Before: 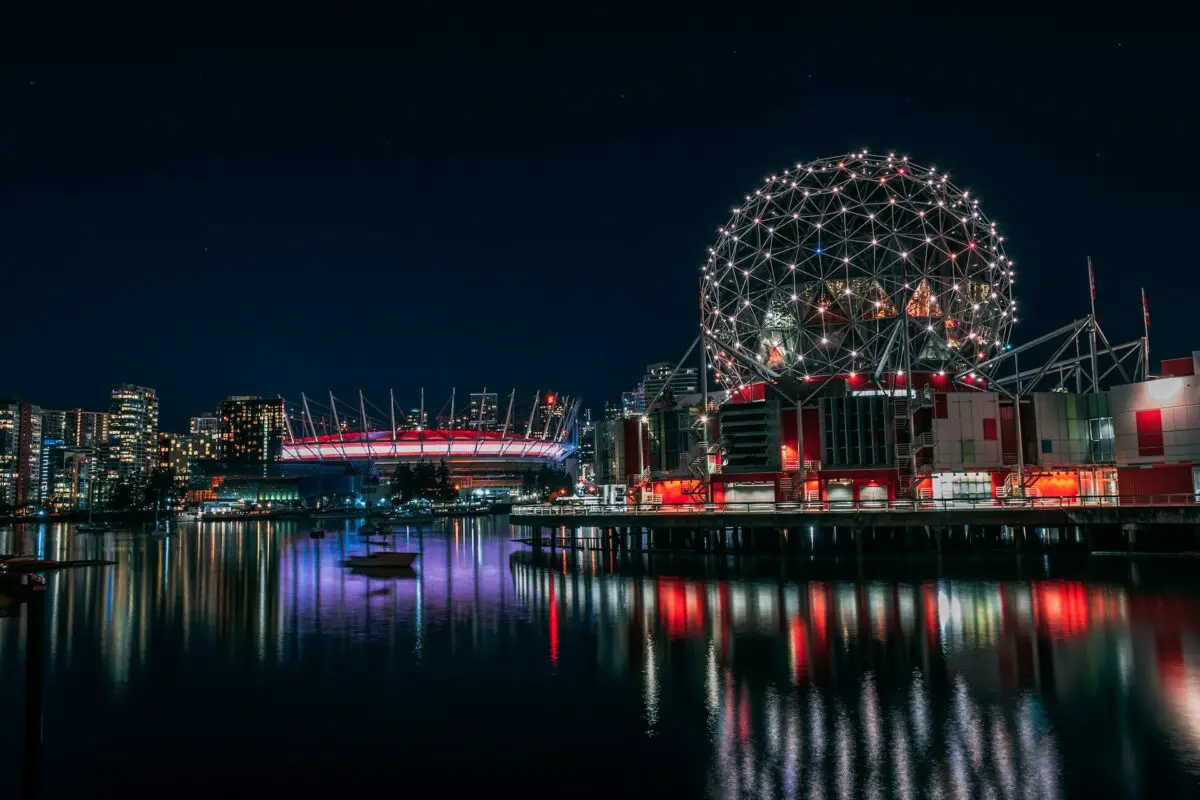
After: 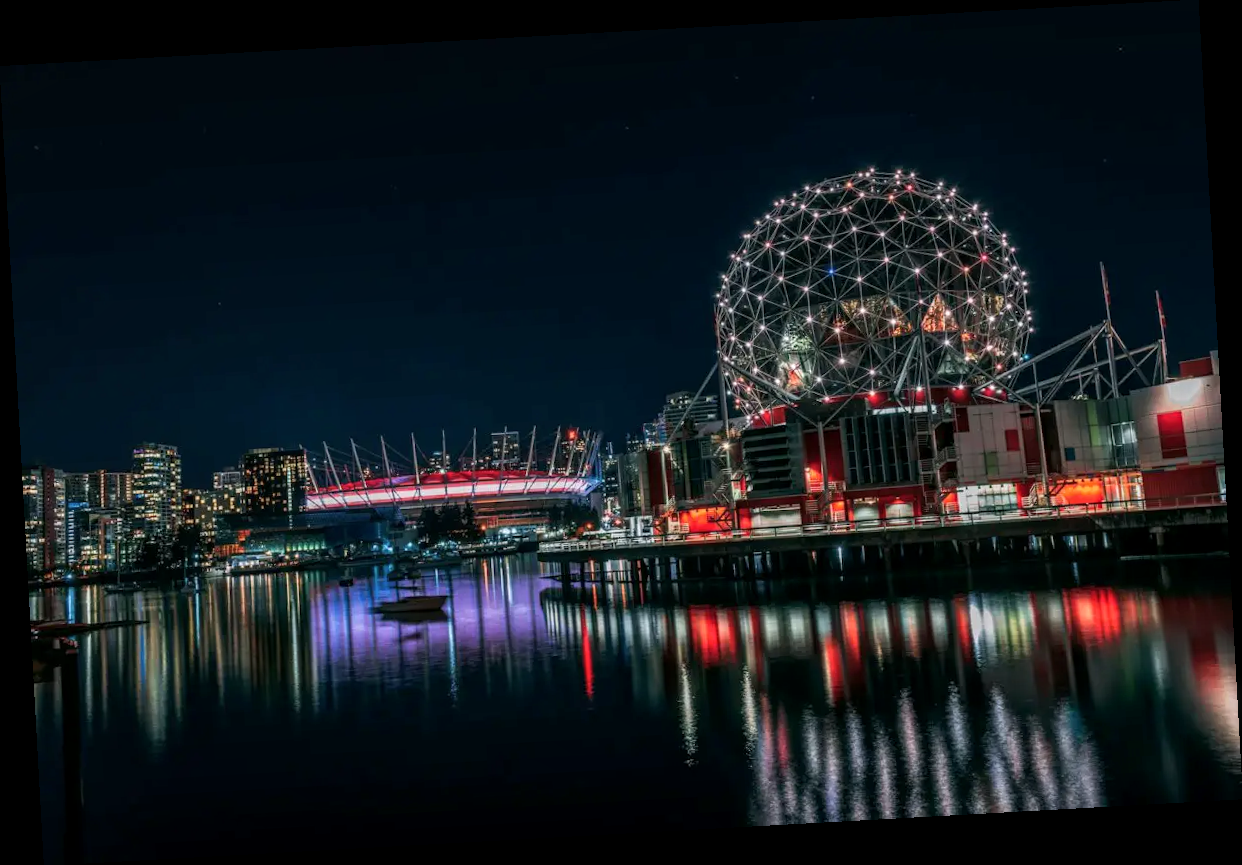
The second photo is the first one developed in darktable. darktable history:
rotate and perspective: rotation -3.18°, automatic cropping off
local contrast: on, module defaults
